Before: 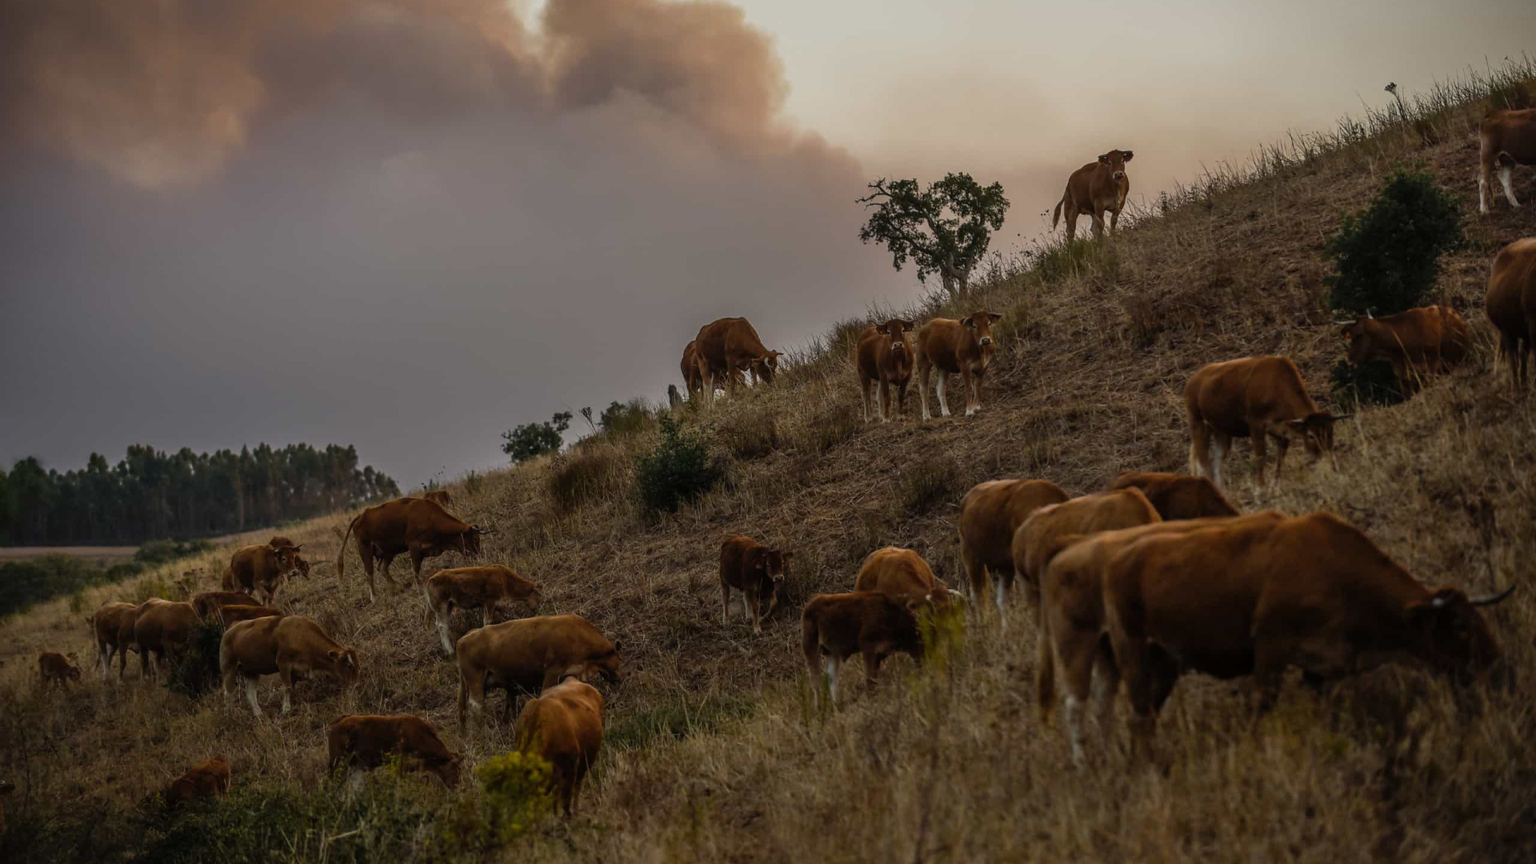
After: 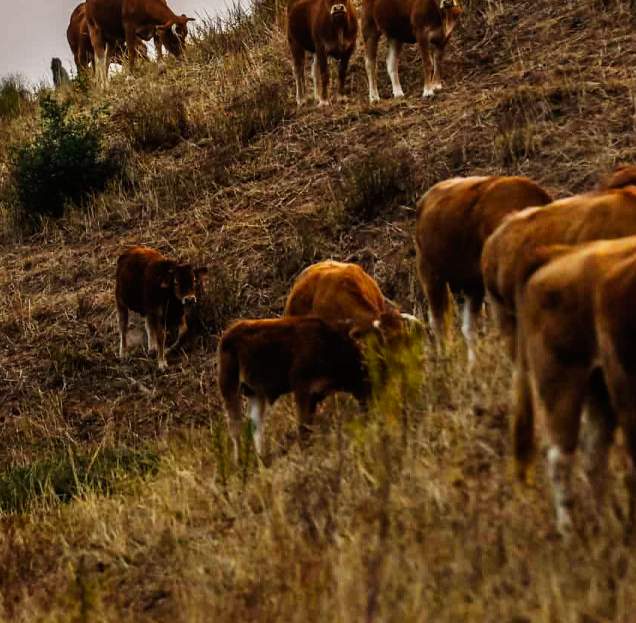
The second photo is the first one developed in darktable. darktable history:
local contrast: mode bilateral grid, contrast 15, coarseness 36, detail 105%, midtone range 0.2
base curve: curves: ch0 [(0, 0) (0.007, 0.004) (0.027, 0.03) (0.046, 0.07) (0.207, 0.54) (0.442, 0.872) (0.673, 0.972) (1, 1)], preserve colors none
crop: left 40.878%, top 39.176%, right 25.993%, bottom 3.081%
